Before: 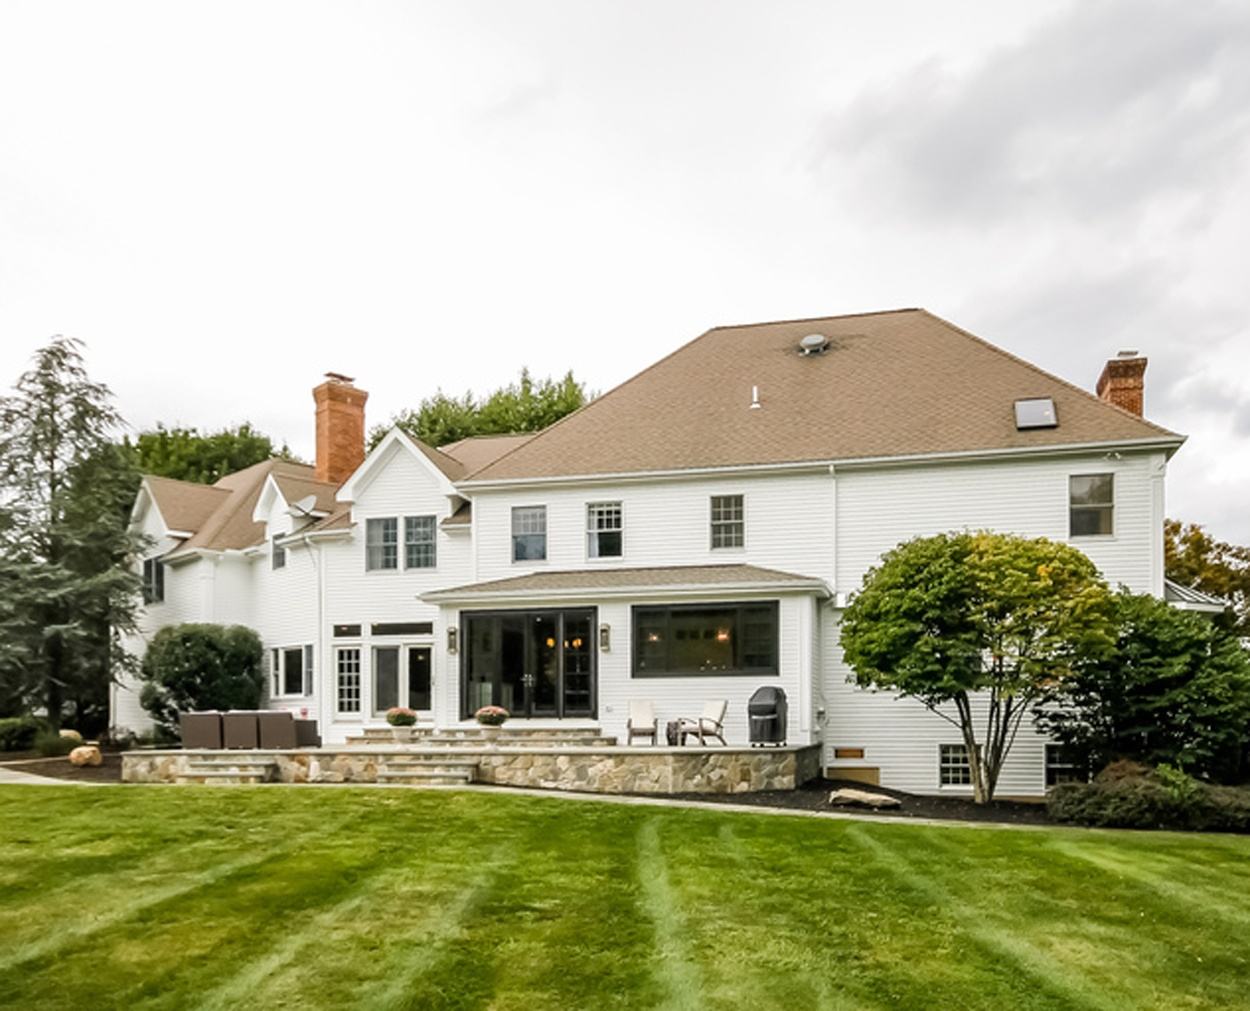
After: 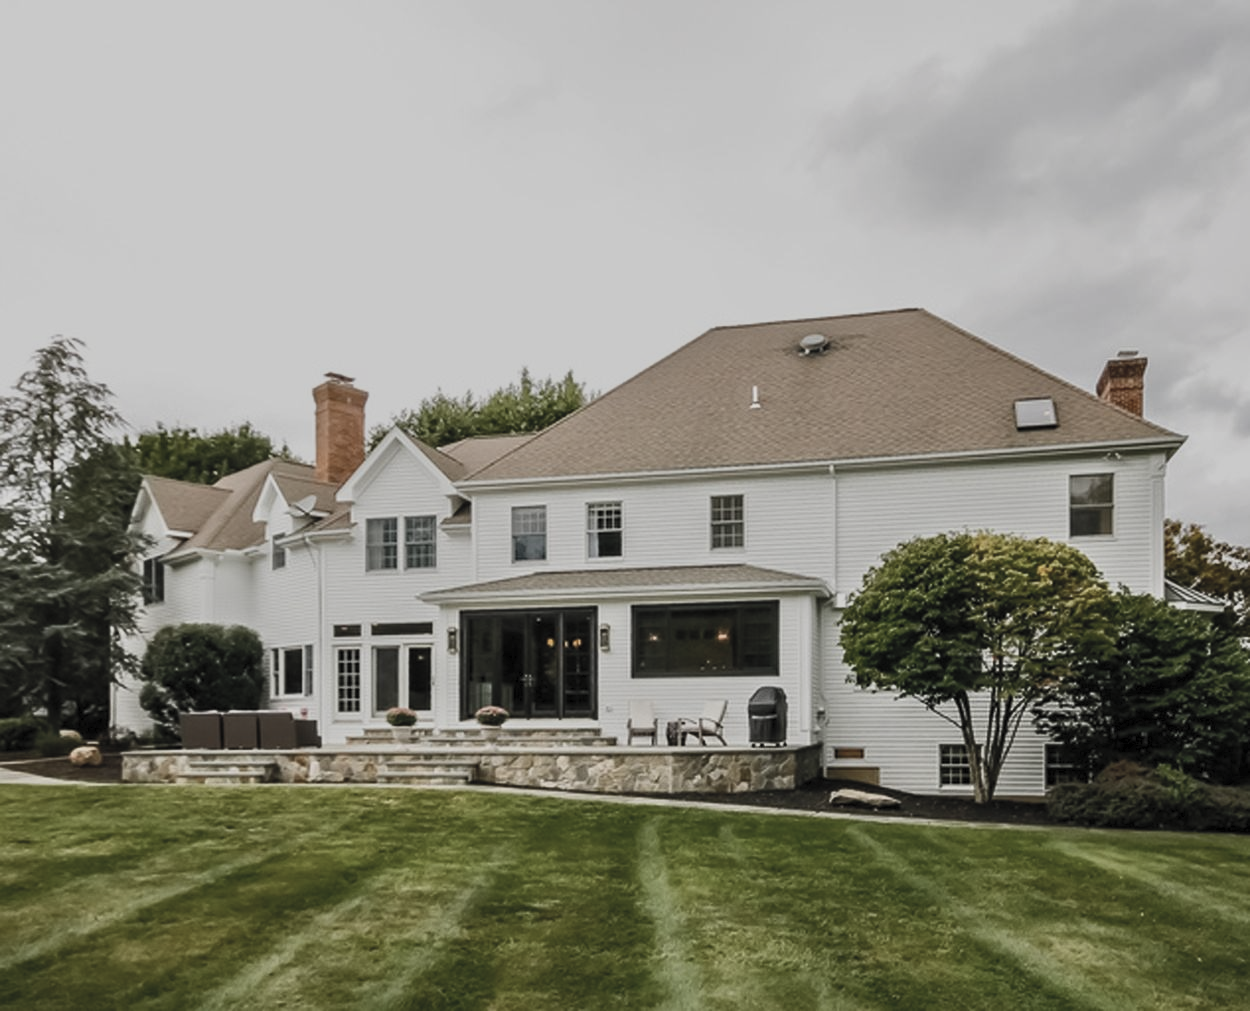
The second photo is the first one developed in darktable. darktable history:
tone equalizer: -8 EV -1.98 EV, -7 EV -1.99 EV, -6 EV -1.97 EV, -5 EV -2 EV, -4 EV -1.99 EV, -3 EV -1.98 EV, -2 EV -1.99 EV, -1 EV -1.61 EV, +0 EV -1.99 EV
contrast brightness saturation: contrast 0.423, brightness 0.547, saturation -0.201
